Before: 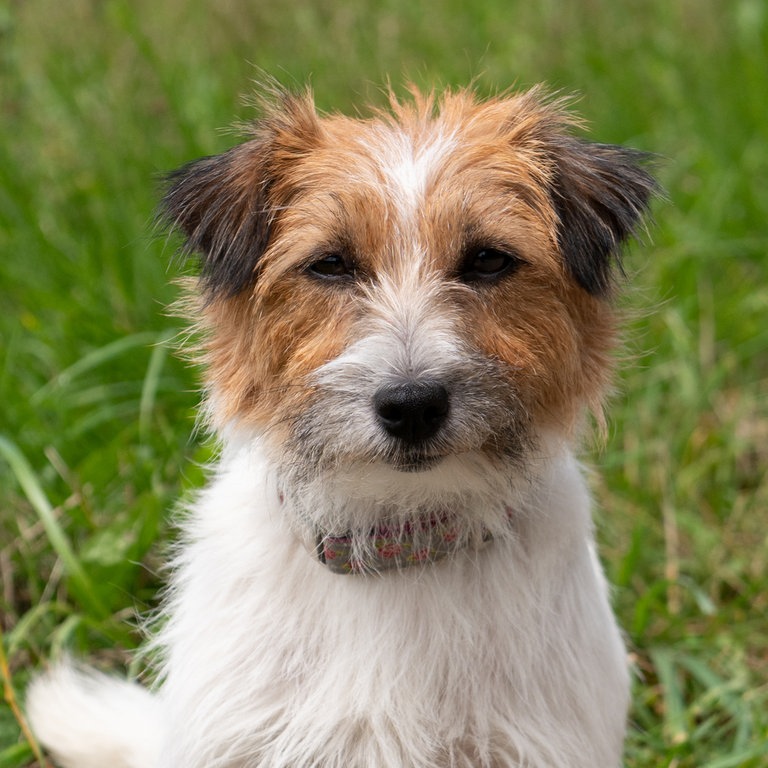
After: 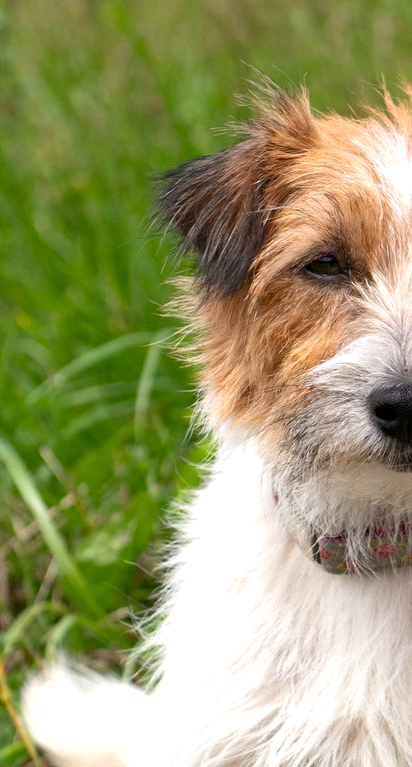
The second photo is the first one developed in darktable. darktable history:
crop: left 0.758%, right 45.578%, bottom 0.091%
tone equalizer: -8 EV 0.245 EV, -7 EV 0.383 EV, -6 EV 0.439 EV, -5 EV 0.278 EV, -3 EV -0.251 EV, -2 EV -0.425 EV, -1 EV -0.405 EV, +0 EV -0.266 EV, mask exposure compensation -0.507 EV
exposure: black level correction 0, exposure 0.689 EV, compensate highlight preservation false
haze removal: compatibility mode true, adaptive false
